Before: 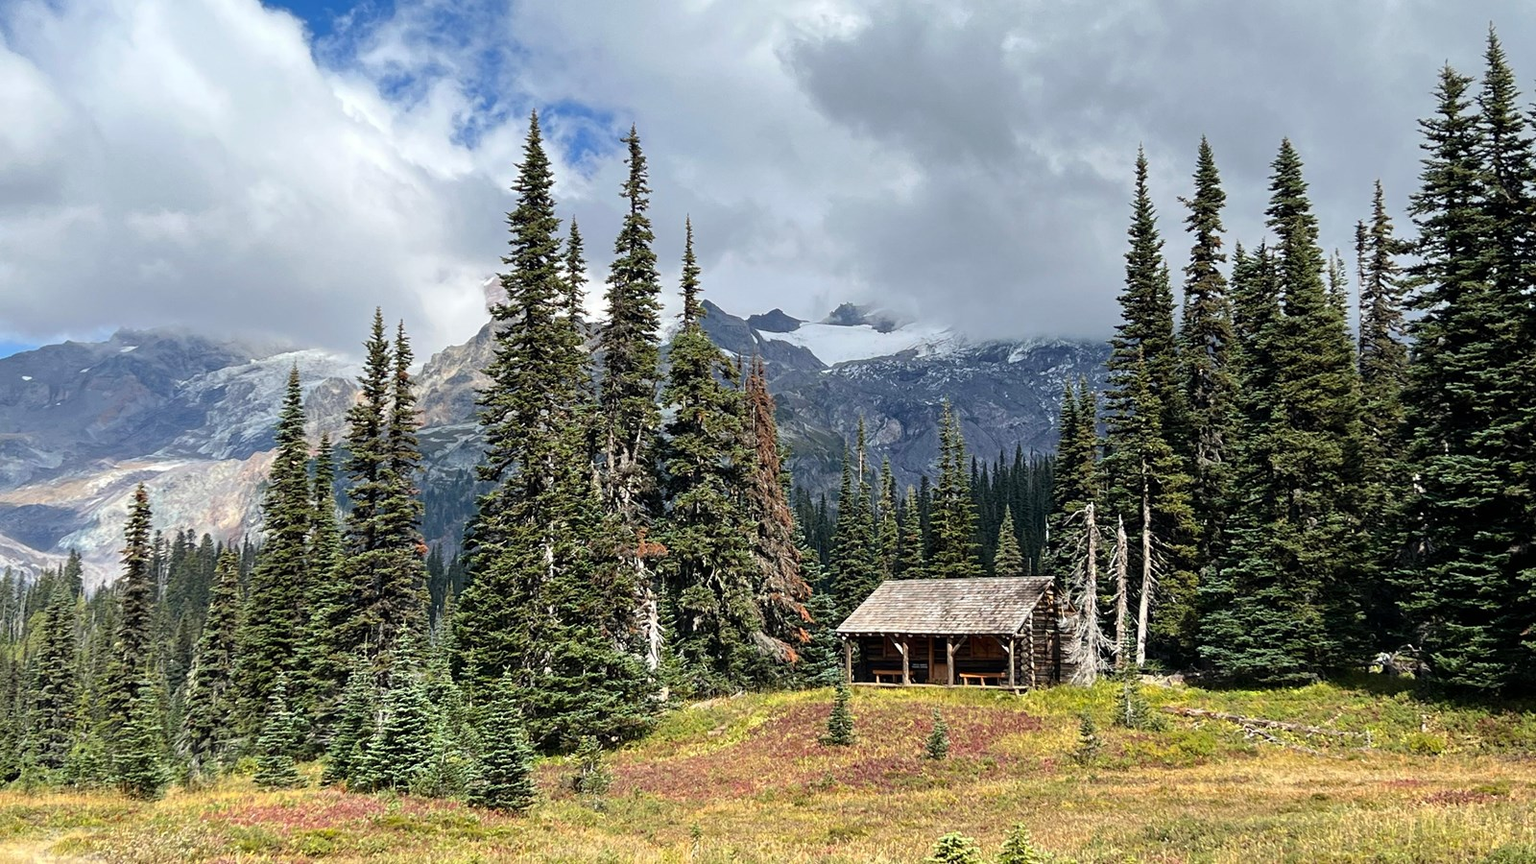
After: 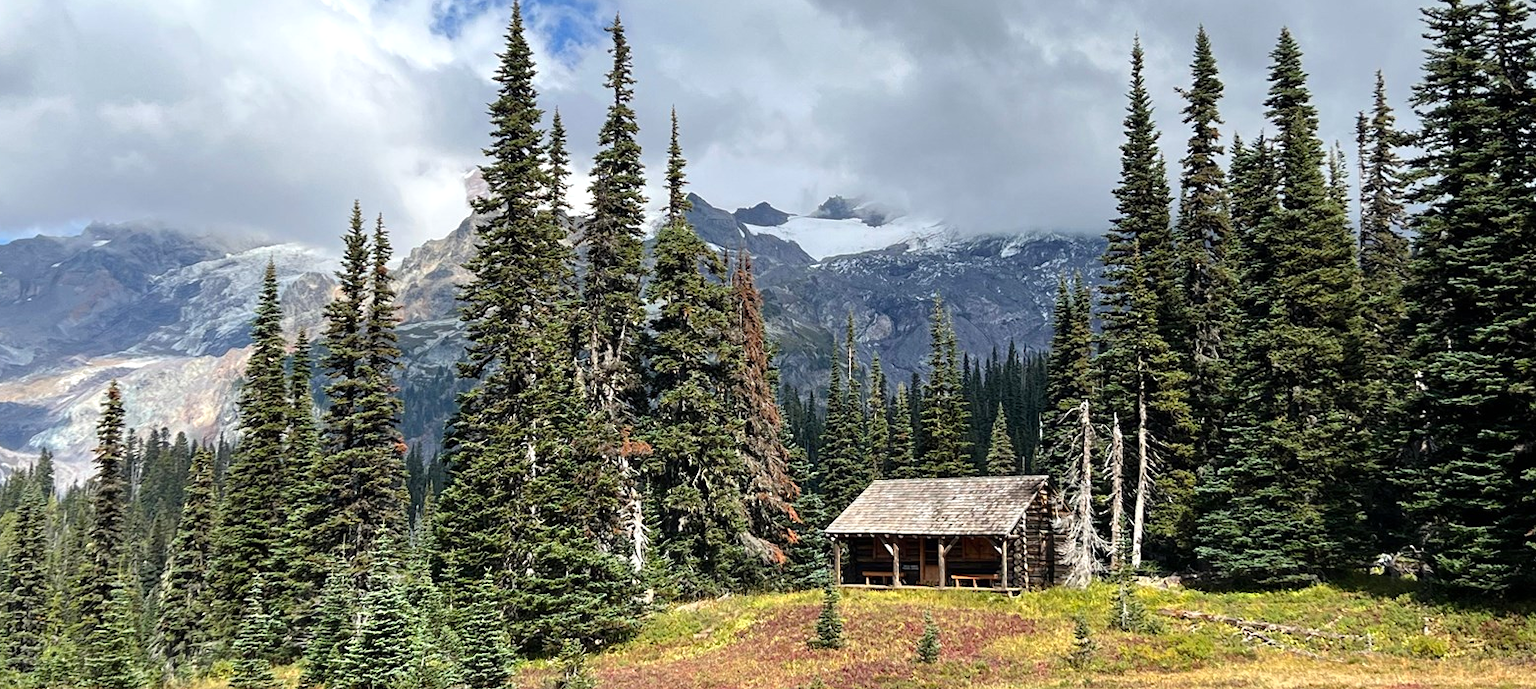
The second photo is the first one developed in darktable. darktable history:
crop and rotate: left 1.966%, top 12.915%, right 0.24%, bottom 9.028%
levels: levels [0, 0.476, 0.951]
